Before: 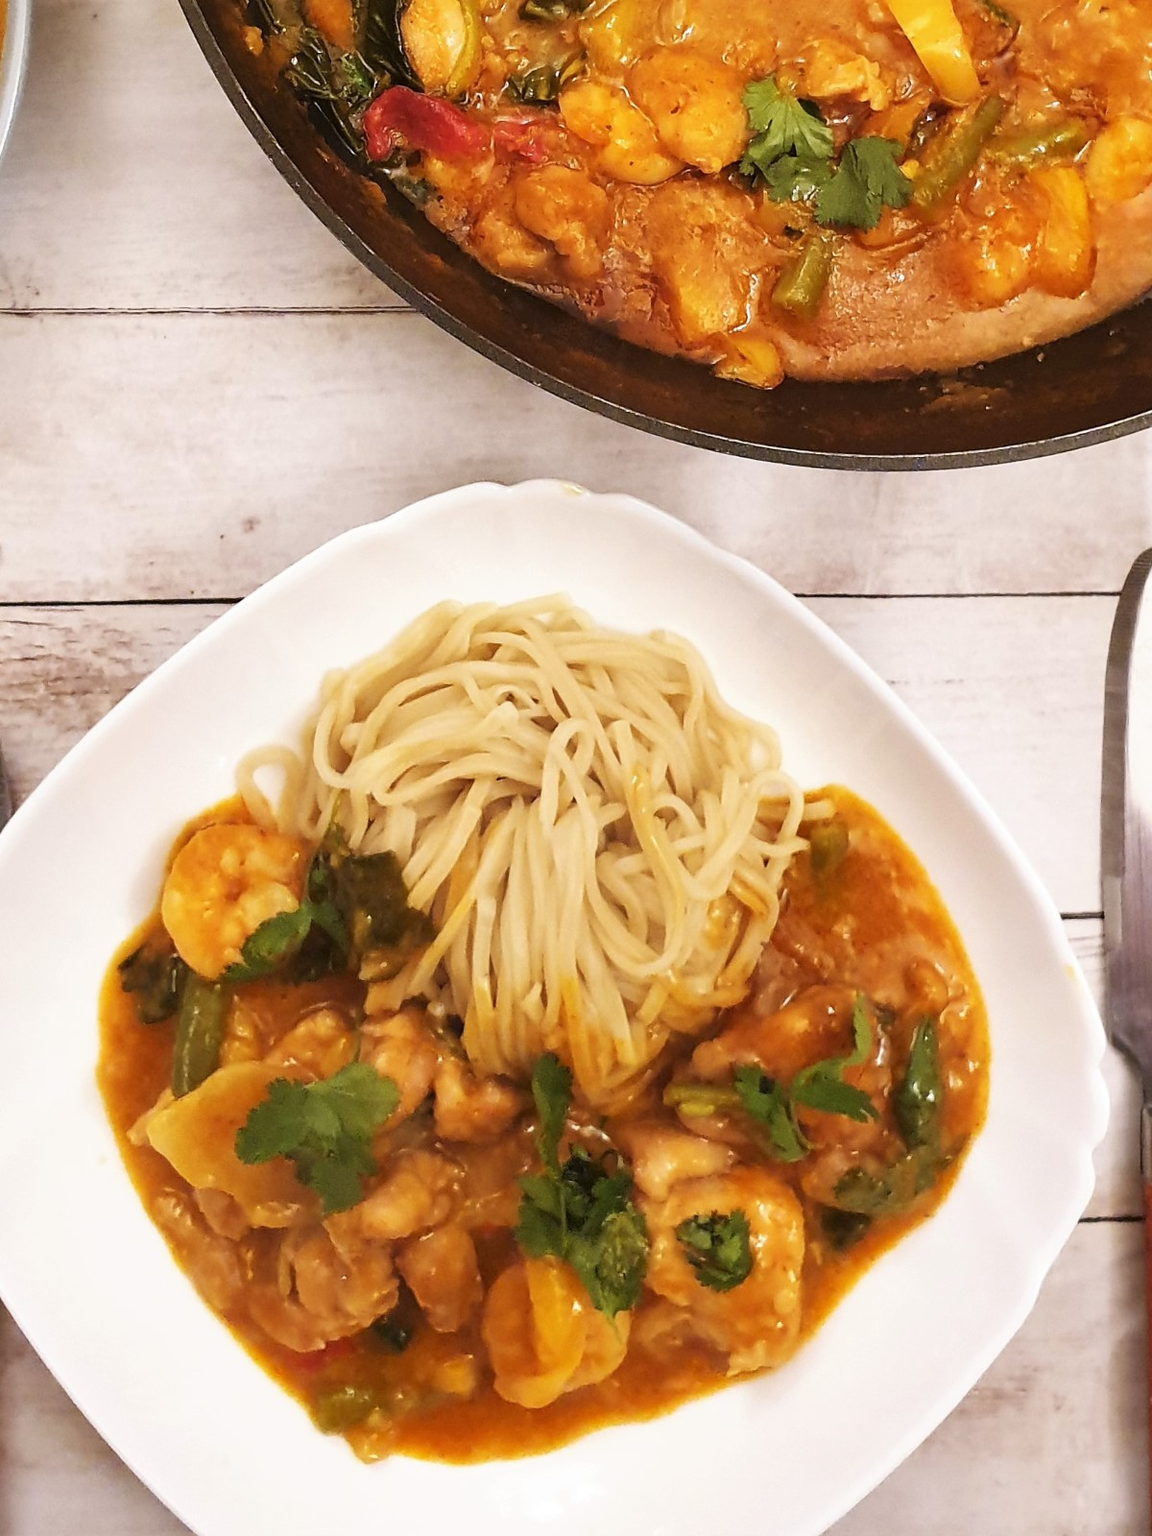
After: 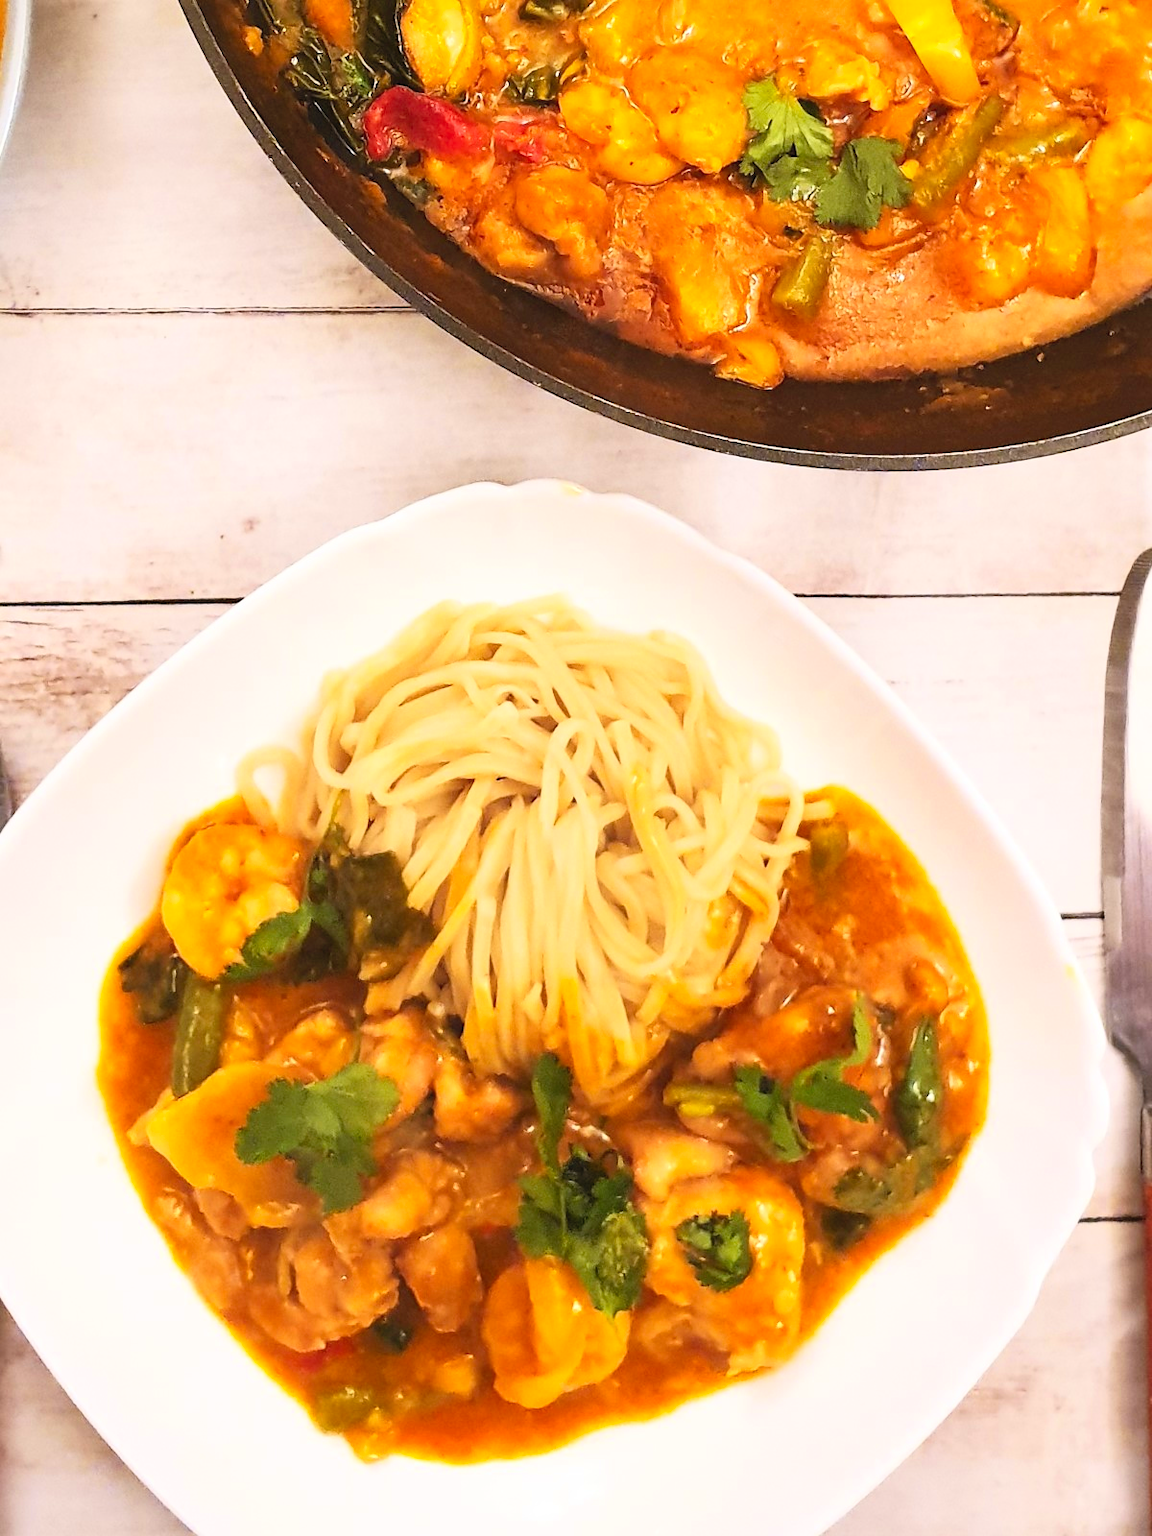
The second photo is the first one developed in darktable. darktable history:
contrast brightness saturation: contrast 0.24, brightness 0.269, saturation 0.384
color zones: curves: ch0 [(0.068, 0.464) (0.25, 0.5) (0.48, 0.508) (0.75, 0.536) (0.886, 0.476) (0.967, 0.456)]; ch1 [(0.066, 0.456) (0.25, 0.5) (0.616, 0.508) (0.746, 0.56) (0.934, 0.444)]
